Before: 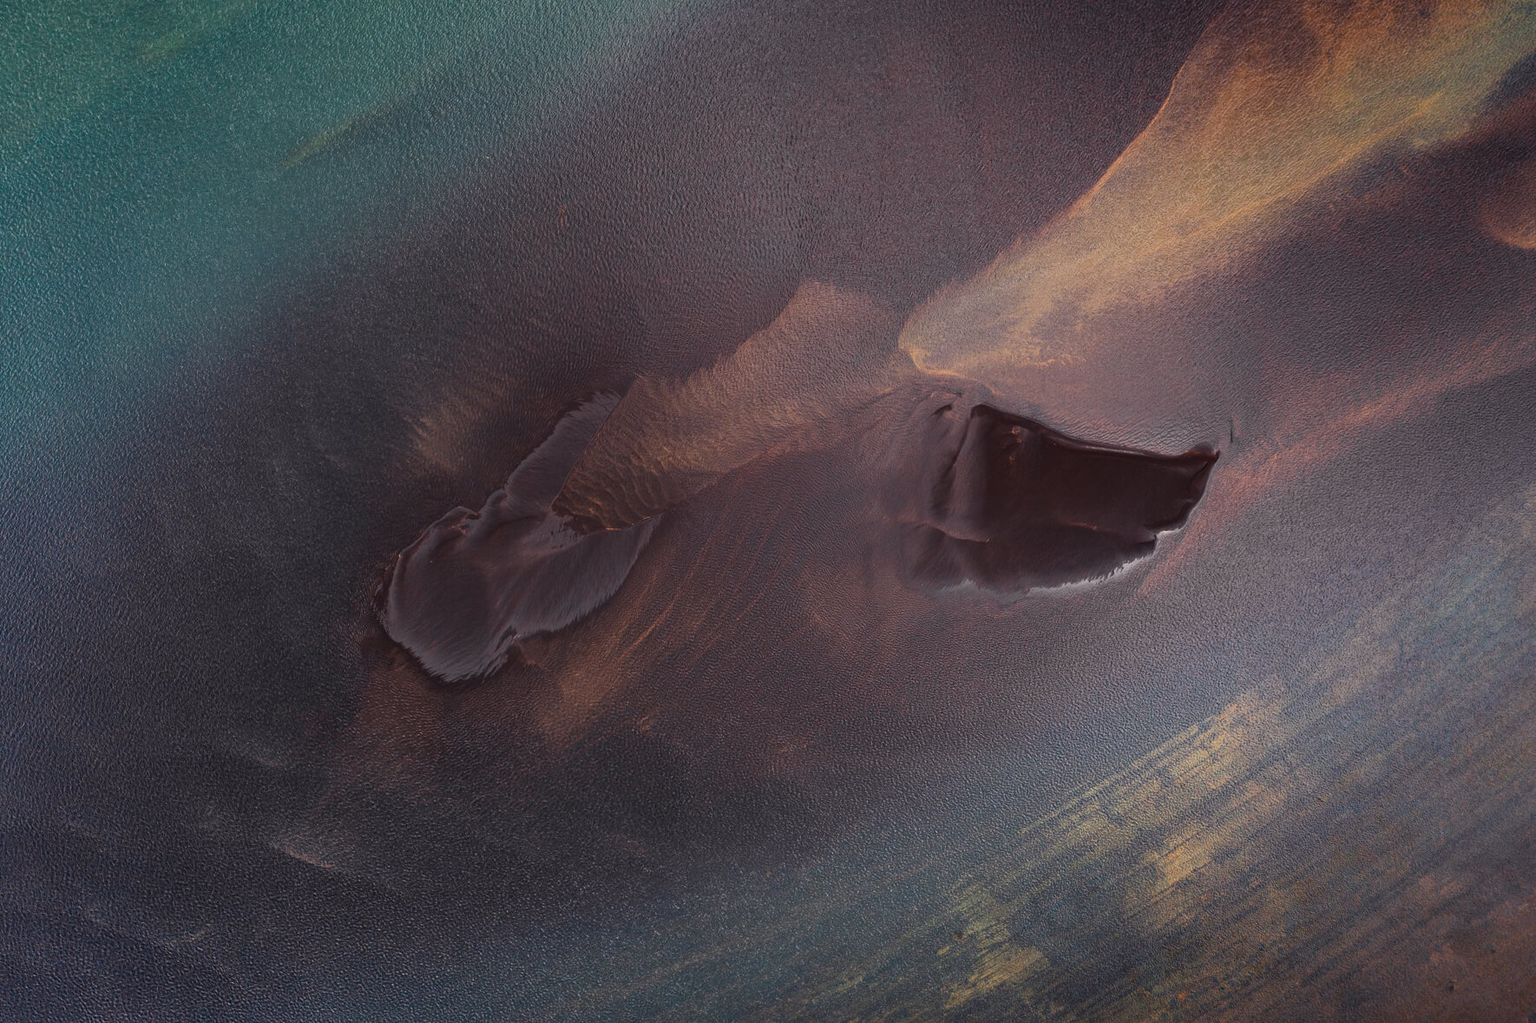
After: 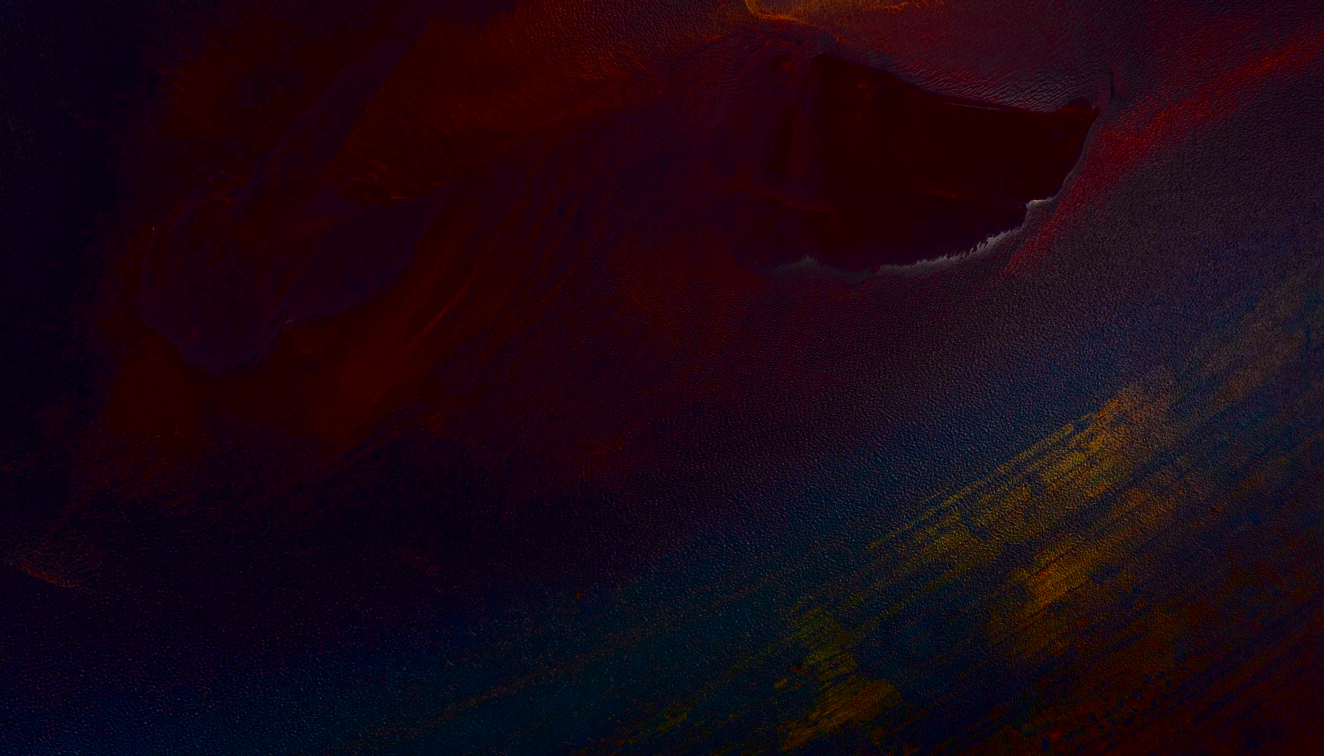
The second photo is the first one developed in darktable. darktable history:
contrast brightness saturation: brightness -0.998, saturation 0.996
crop and rotate: left 17.39%, top 34.961%, right 7.8%, bottom 0.847%
